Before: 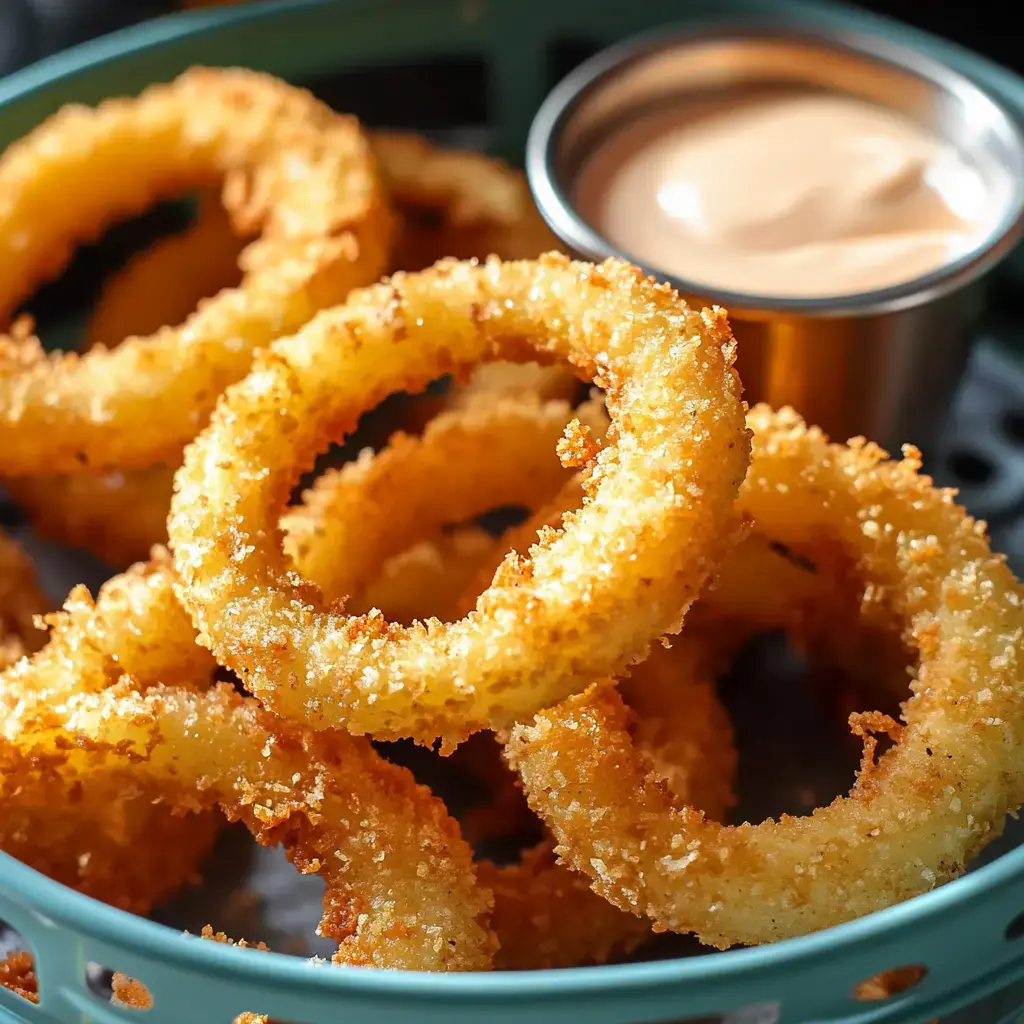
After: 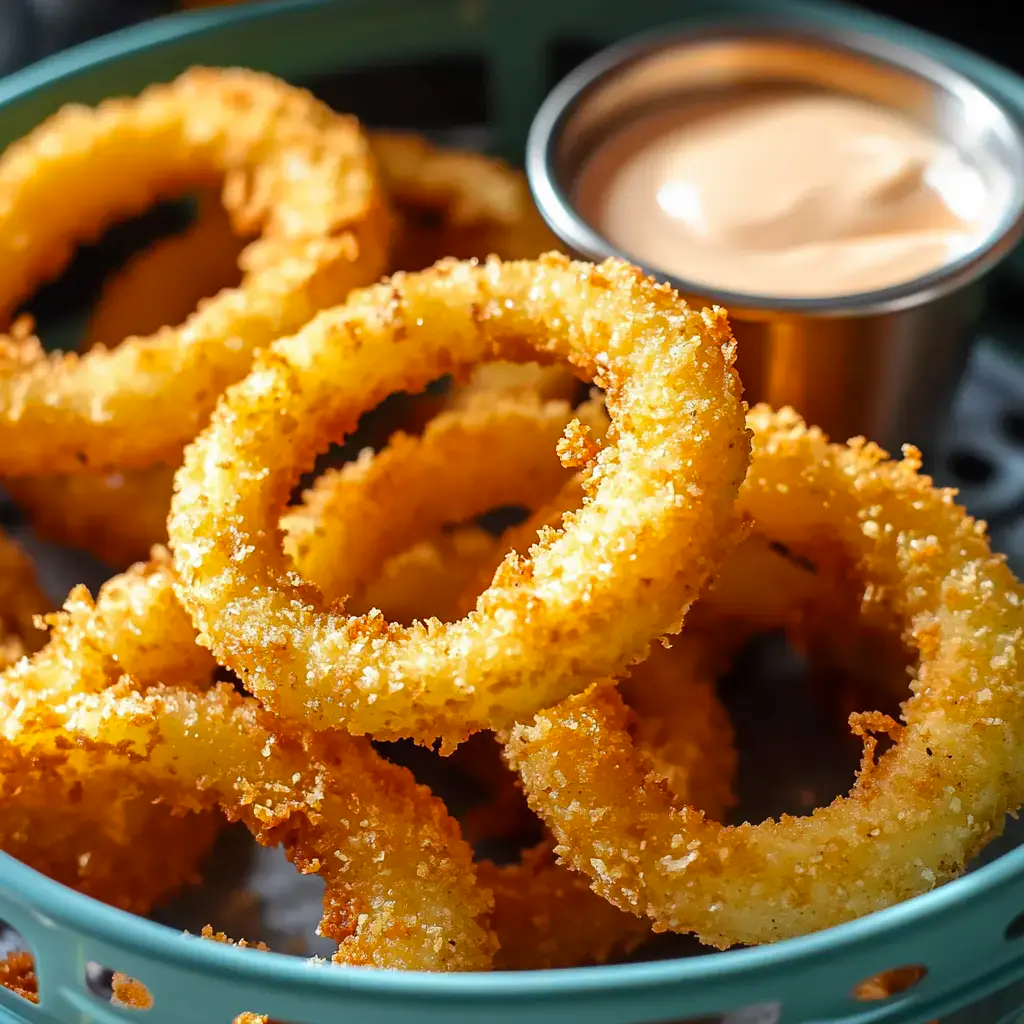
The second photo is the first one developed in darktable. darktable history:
color balance rgb: perceptual saturation grading › global saturation 11.679%
